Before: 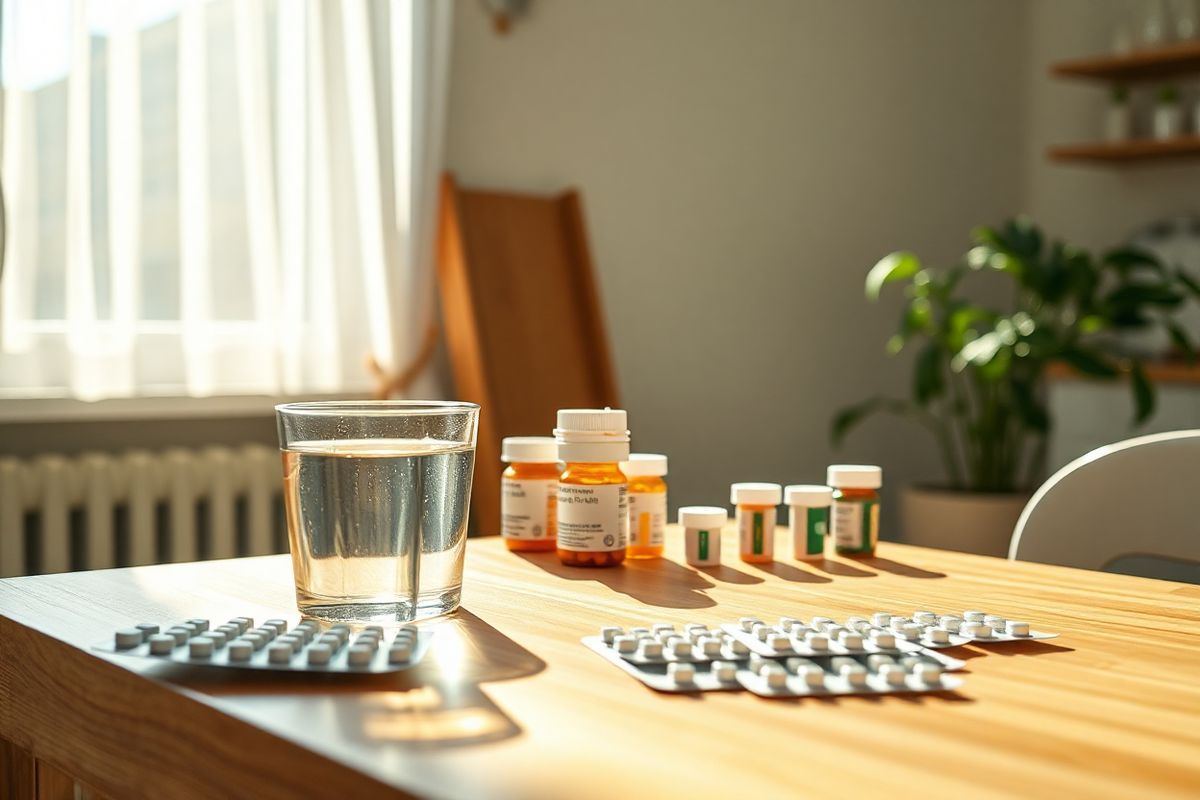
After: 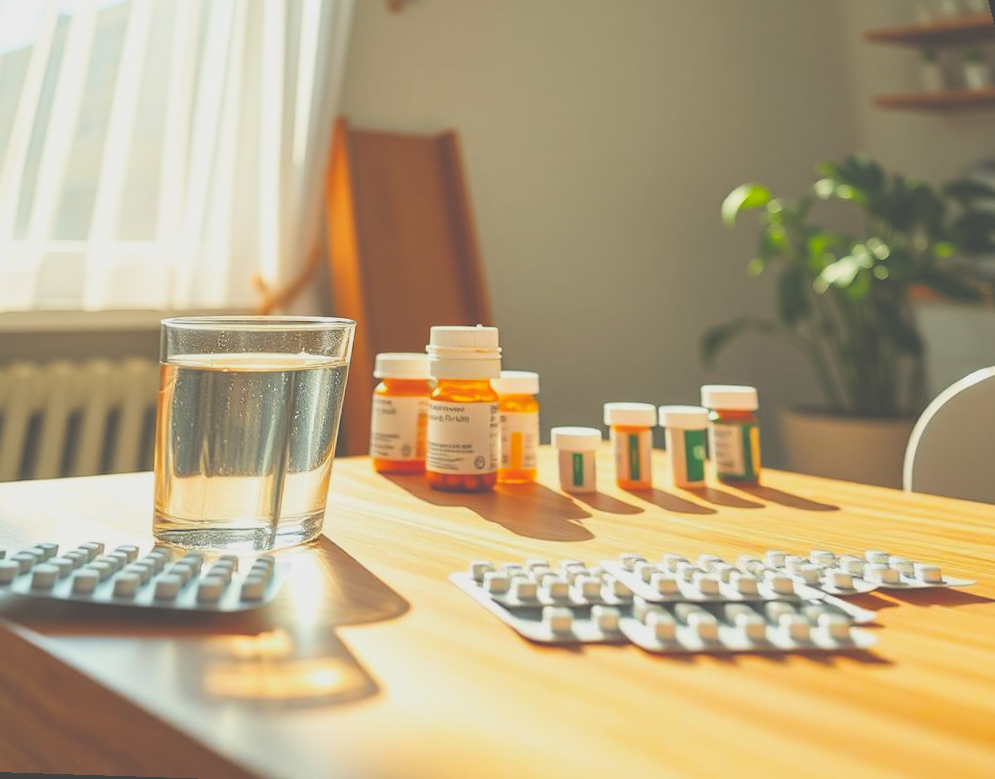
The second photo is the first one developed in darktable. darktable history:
rgb levels: levels [[0.013, 0.434, 0.89], [0, 0.5, 1], [0, 0.5, 1]]
exposure: black level correction -0.062, exposure -0.05 EV, compensate highlight preservation false
color balance rgb: perceptual saturation grading › global saturation 30%, global vibrance 20%
rotate and perspective: rotation 0.72°, lens shift (vertical) -0.352, lens shift (horizontal) -0.051, crop left 0.152, crop right 0.859, crop top 0.019, crop bottom 0.964
filmic rgb: black relative exposure -5.83 EV, white relative exposure 3.4 EV, hardness 3.68
